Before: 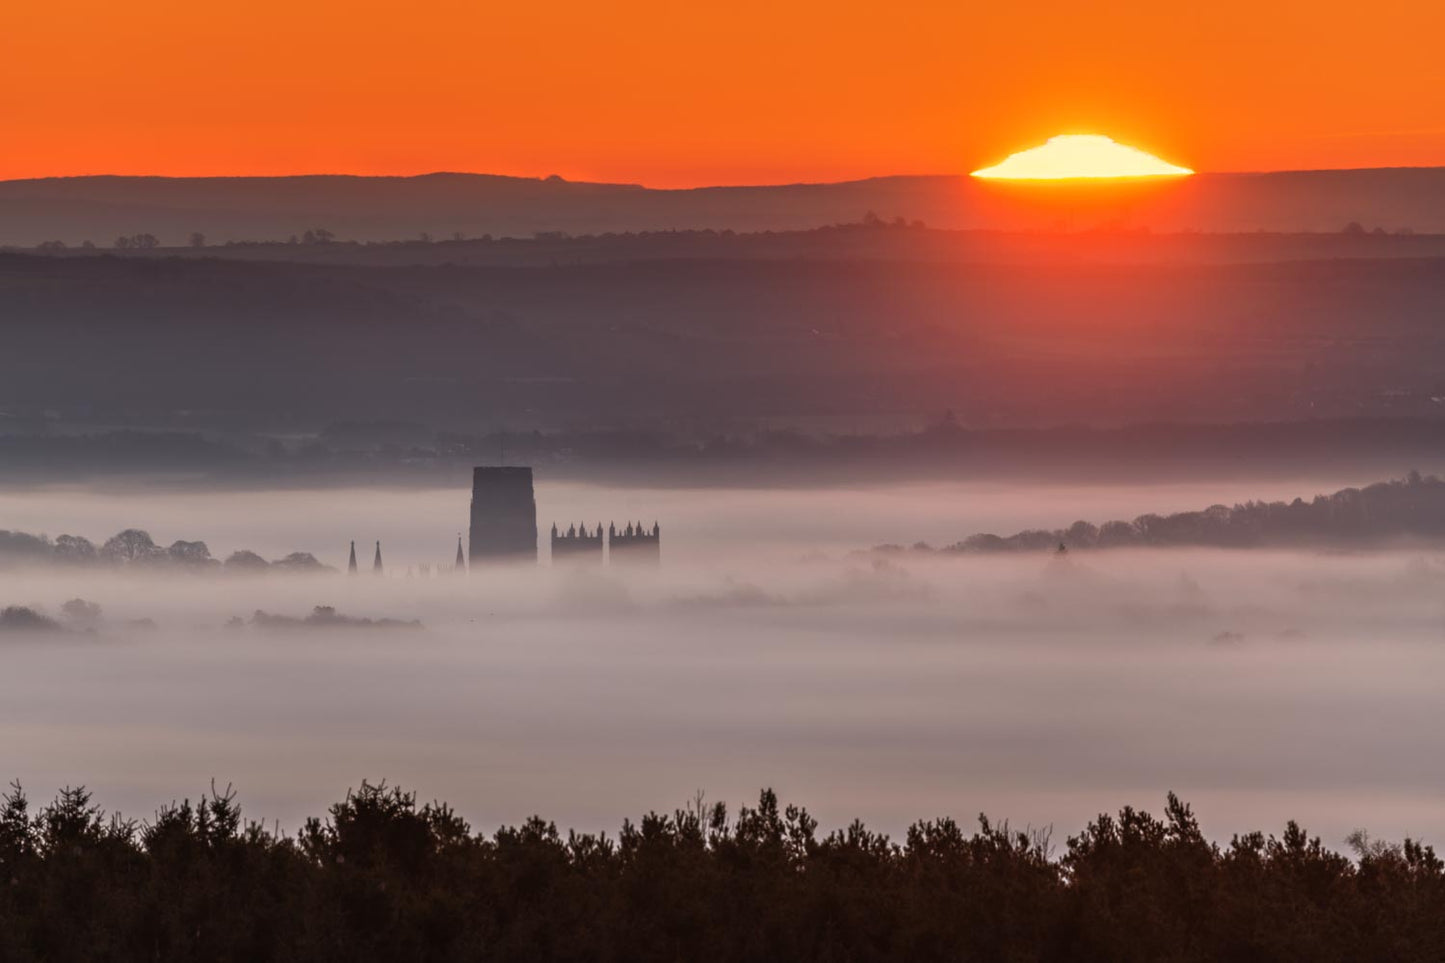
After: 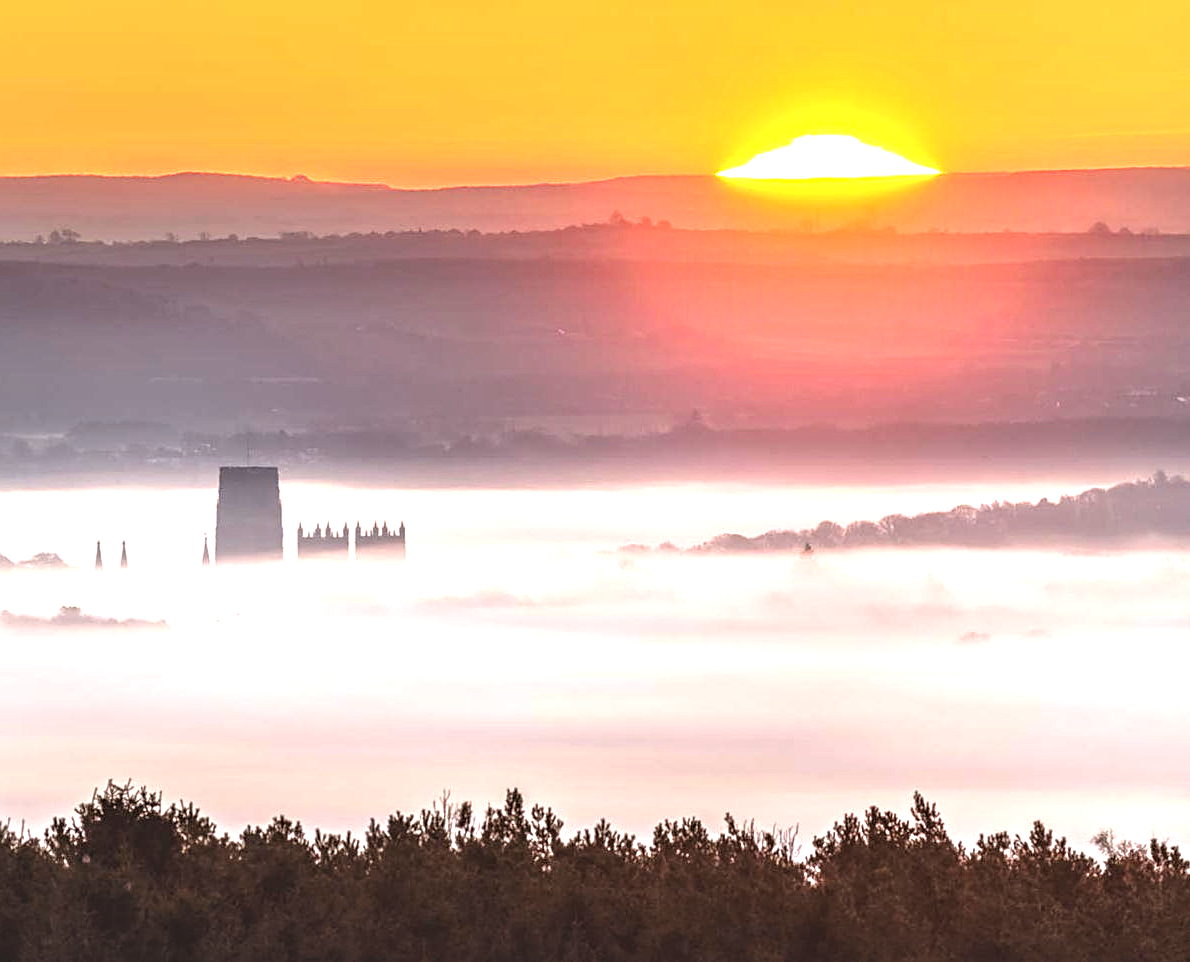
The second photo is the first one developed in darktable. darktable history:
crop: left 17.627%, bottom 0.017%
sharpen: on, module defaults
tone equalizer: -8 EV -0.735 EV, -7 EV -0.667 EV, -6 EV -0.594 EV, -5 EV -0.403 EV, -3 EV 0.379 EV, -2 EV 0.6 EV, -1 EV 0.693 EV, +0 EV 0.747 EV
local contrast: on, module defaults
exposure: black level correction 0, exposure 1.199 EV, compensate exposure bias true, compensate highlight preservation false
